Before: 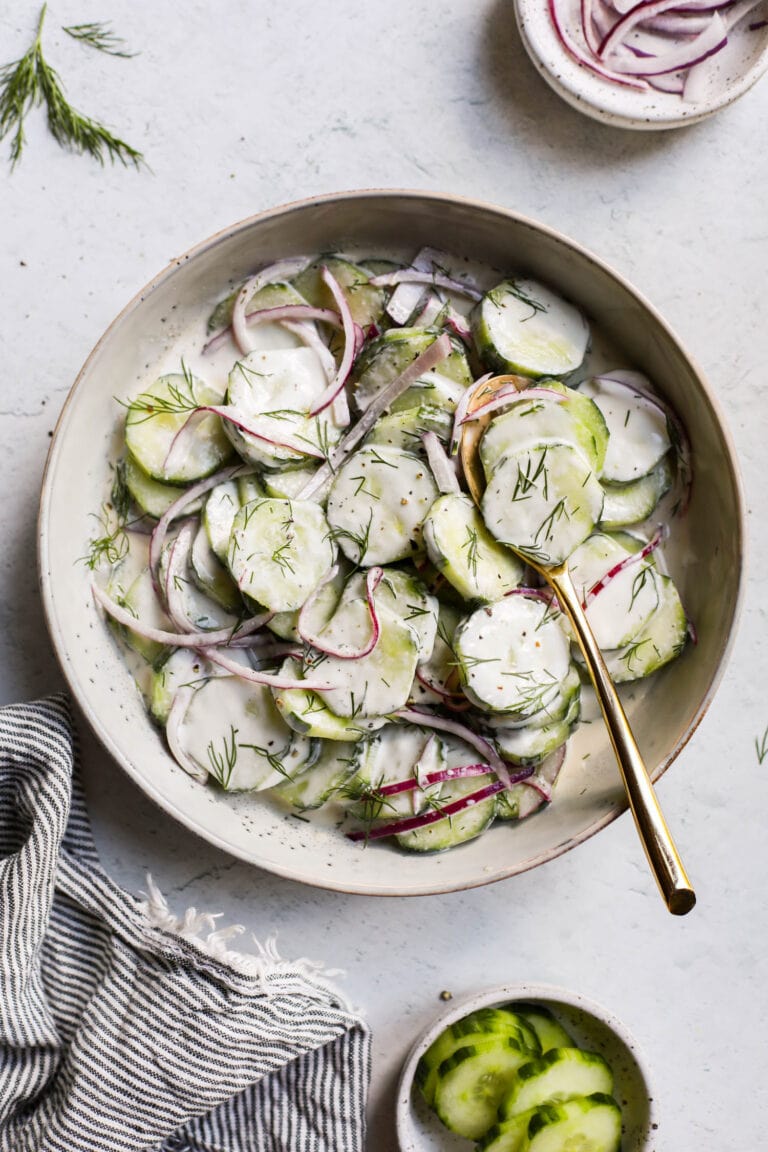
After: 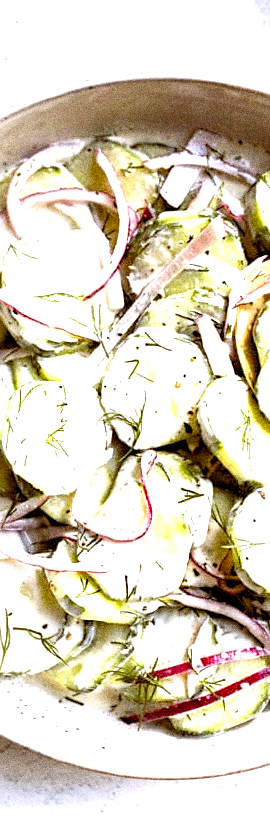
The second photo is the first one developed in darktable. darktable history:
grain: coarseness 14.49 ISO, strength 48.04%, mid-tones bias 35%
exposure: black level correction 0.001, exposure 1.3 EV, compensate highlight preservation false
sharpen: on, module defaults
color balance: lift [1, 1.011, 0.999, 0.989], gamma [1.109, 1.045, 1.039, 0.955], gain [0.917, 0.936, 0.952, 1.064], contrast 2.32%, contrast fulcrum 19%, output saturation 101%
crop and rotate: left 29.476%, top 10.214%, right 35.32%, bottom 17.333%
rgb levels: levels [[0.01, 0.419, 0.839], [0, 0.5, 1], [0, 0.5, 1]]
